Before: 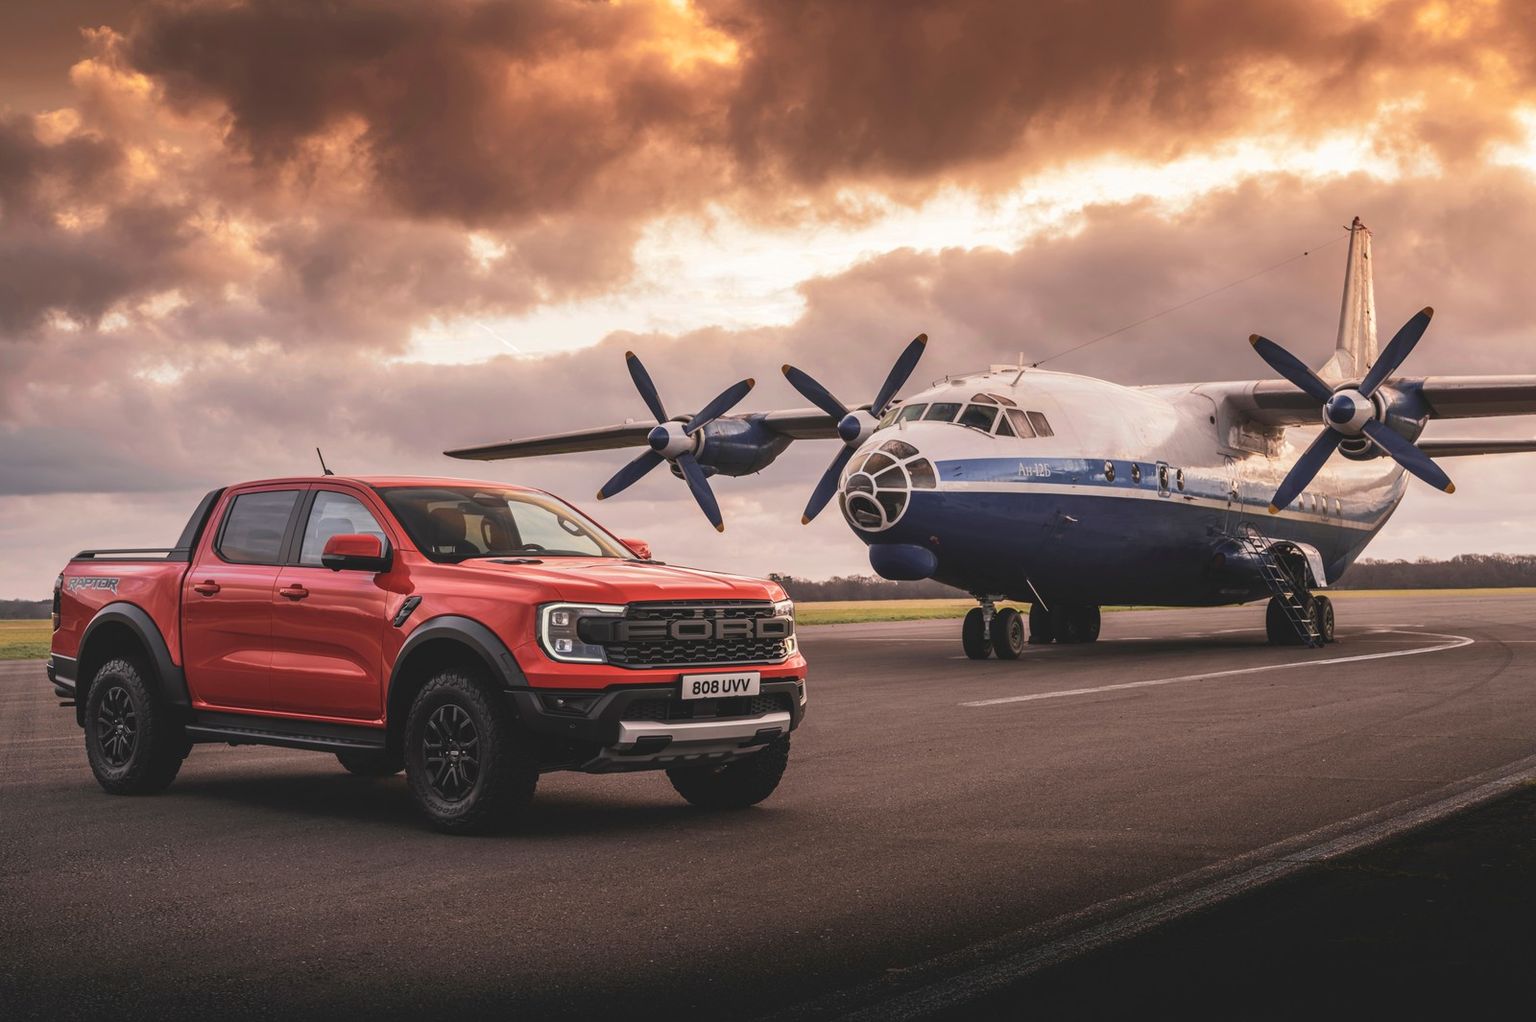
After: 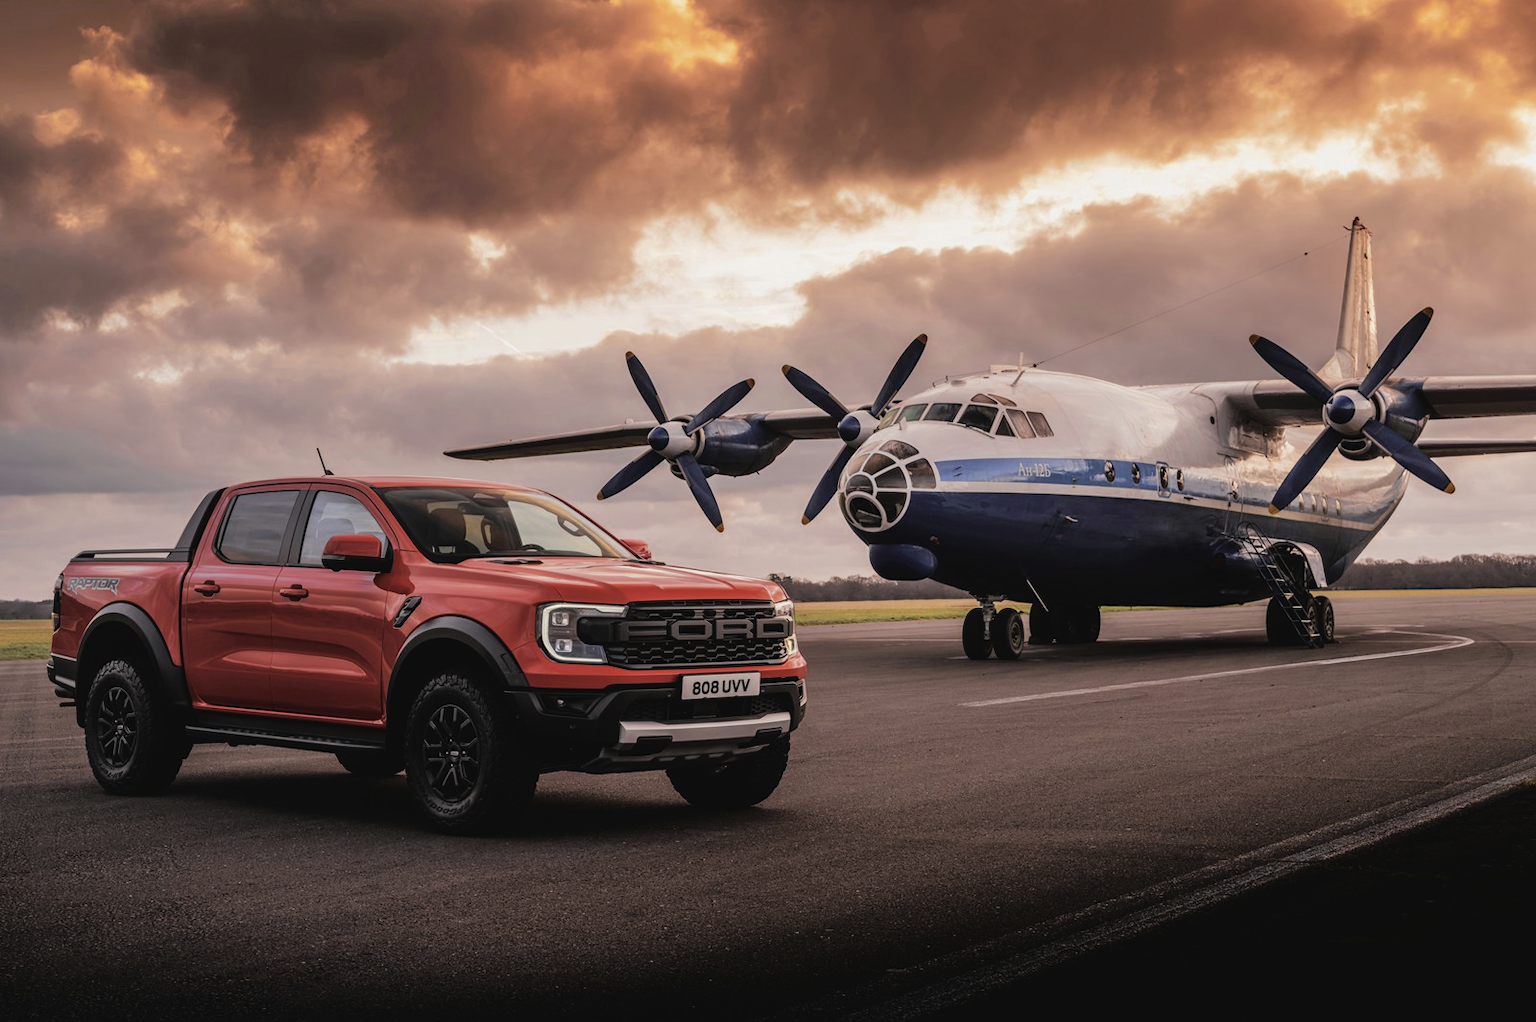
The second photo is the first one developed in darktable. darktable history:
tone curve: curves: ch0 [(0, 0.013) (0.181, 0.074) (0.337, 0.304) (0.498, 0.485) (0.78, 0.742) (0.993, 0.954)]; ch1 [(0, 0) (0.294, 0.184) (0.359, 0.34) (0.362, 0.35) (0.43, 0.41) (0.469, 0.463) (0.495, 0.502) (0.54, 0.563) (0.612, 0.641) (1, 1)]; ch2 [(0, 0) (0.44, 0.437) (0.495, 0.502) (0.524, 0.534) (0.557, 0.56) (0.634, 0.654) (0.728, 0.722) (1, 1)]
color zones: curves: ch0 [(0.068, 0.464) (0.25, 0.5) (0.48, 0.508) (0.75, 0.536) (0.886, 0.476) (0.967, 0.456)]; ch1 [(0.066, 0.456) (0.25, 0.5) (0.616, 0.508) (0.746, 0.56) (0.934, 0.444)], mix 100.46%
